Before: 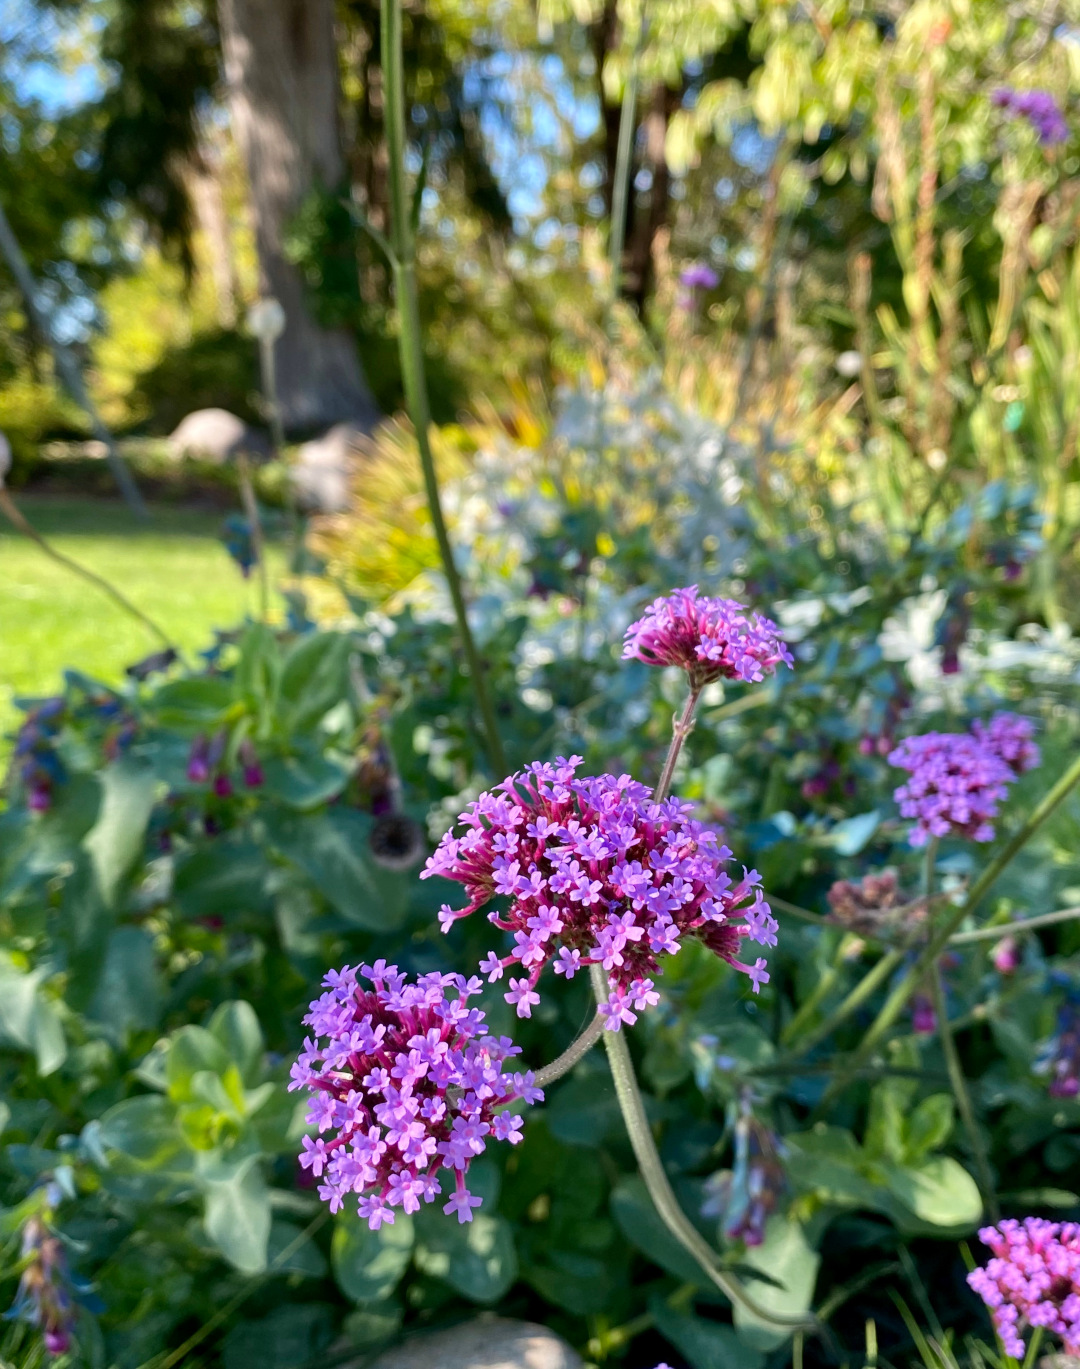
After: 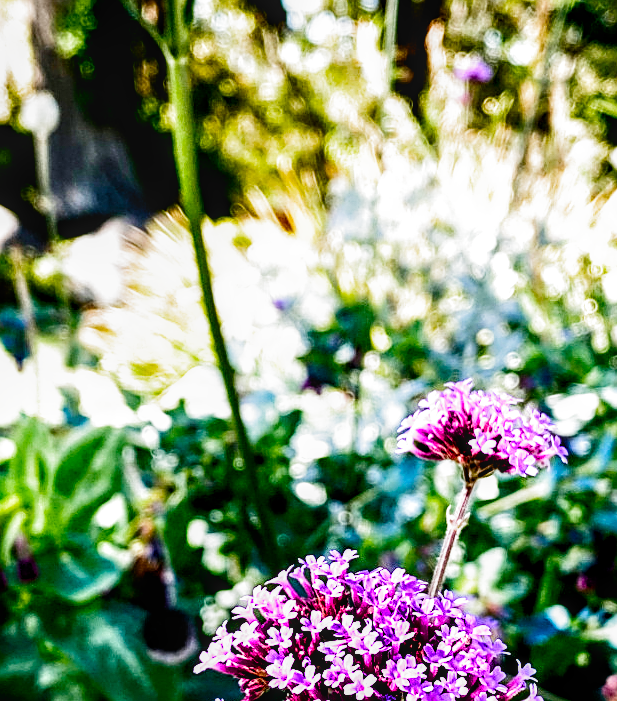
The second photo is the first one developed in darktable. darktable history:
tone equalizer: -8 EV -0.767 EV, -7 EV -0.703 EV, -6 EV -0.588 EV, -5 EV -0.392 EV, -3 EV 0.404 EV, -2 EV 0.6 EV, -1 EV 0.676 EV, +0 EV 0.766 EV
sharpen: on, module defaults
crop: left 20.979%, top 15.065%, right 21.86%, bottom 33.723%
color balance rgb: shadows lift › chroma 0.804%, shadows lift › hue 113.83°, perceptual saturation grading › global saturation 20.895%, perceptual saturation grading › highlights -19.735%, perceptual saturation grading › shadows 29.385%
filmic rgb: black relative exposure -3.61 EV, white relative exposure 2.15 EV, hardness 3.62, add noise in highlights 0.001, preserve chrominance no, color science v3 (2019), use custom middle-gray values true, contrast in highlights soft
local contrast: detail 130%
contrast brightness saturation: contrast 0.271
